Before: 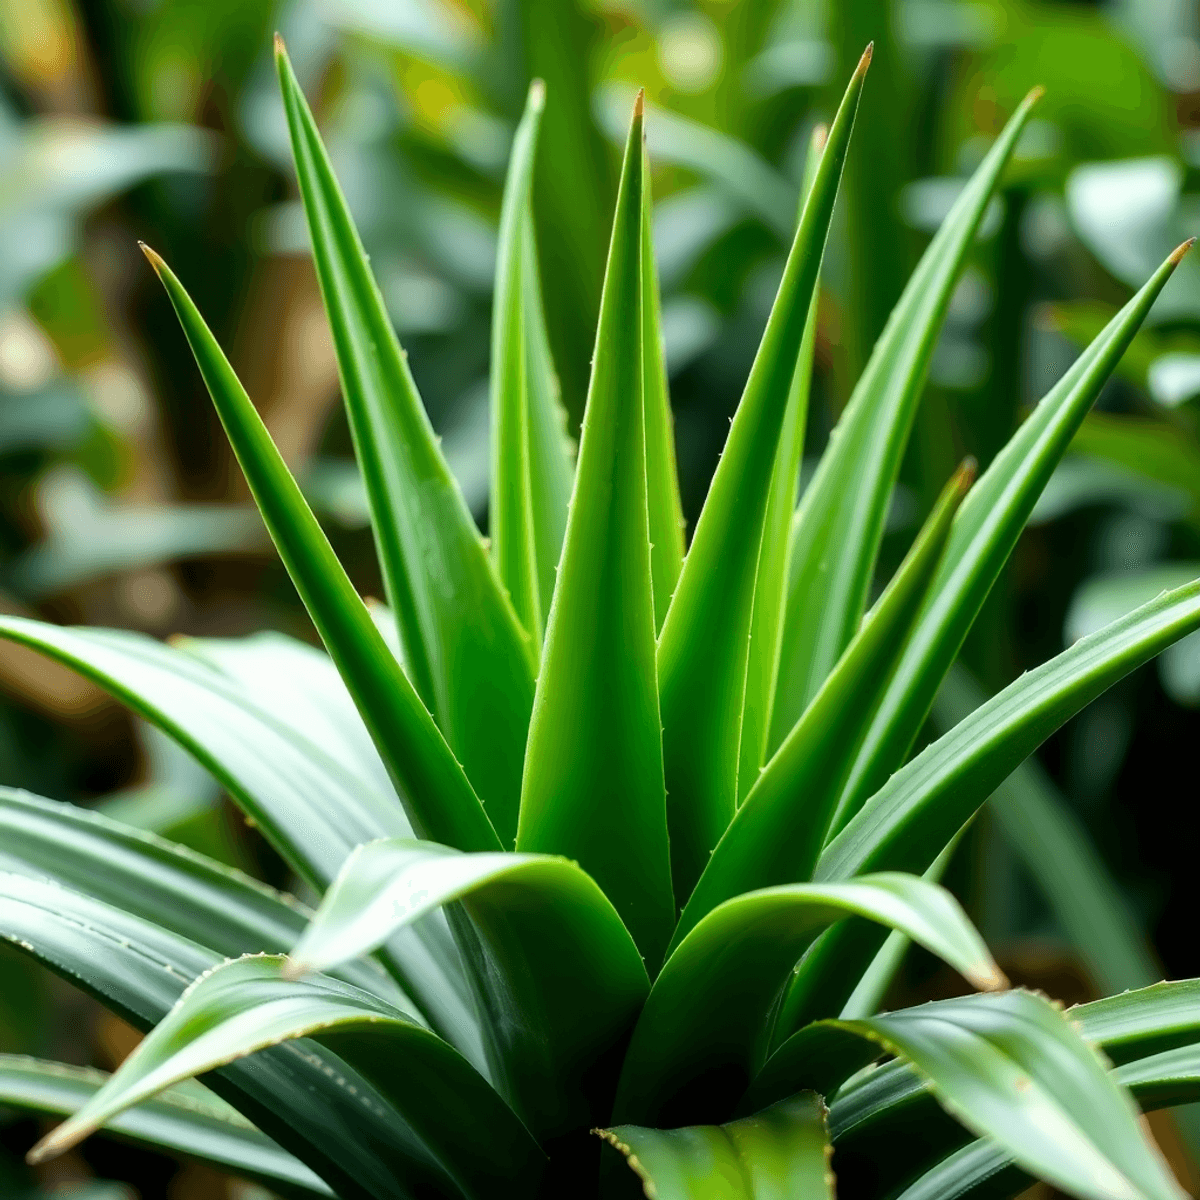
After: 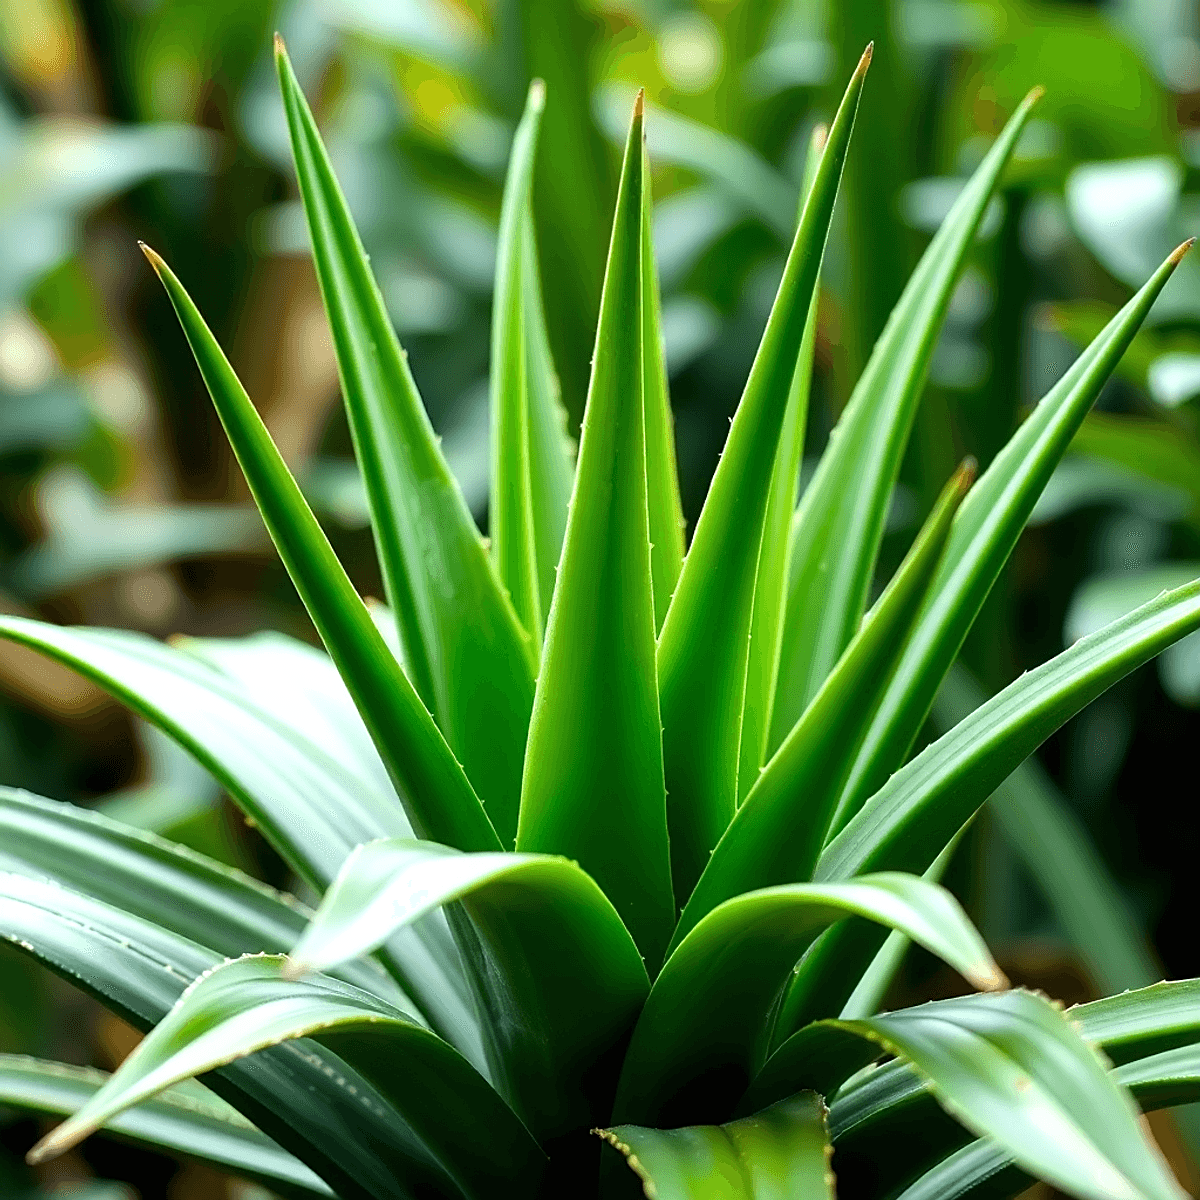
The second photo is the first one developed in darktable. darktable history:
white balance: red 0.978, blue 0.999
exposure: black level correction 0, exposure 0.2 EV, compensate exposure bias true, compensate highlight preservation false
sharpen: on, module defaults
